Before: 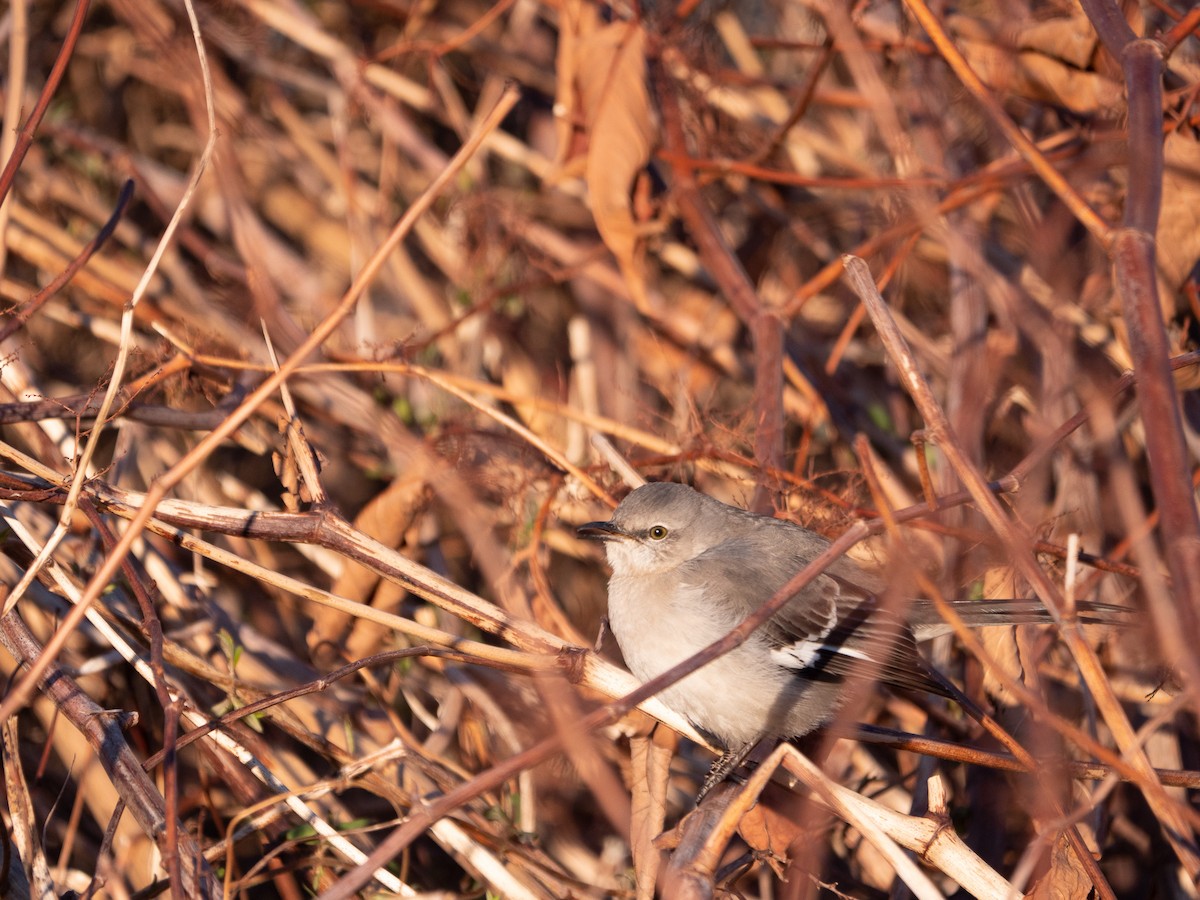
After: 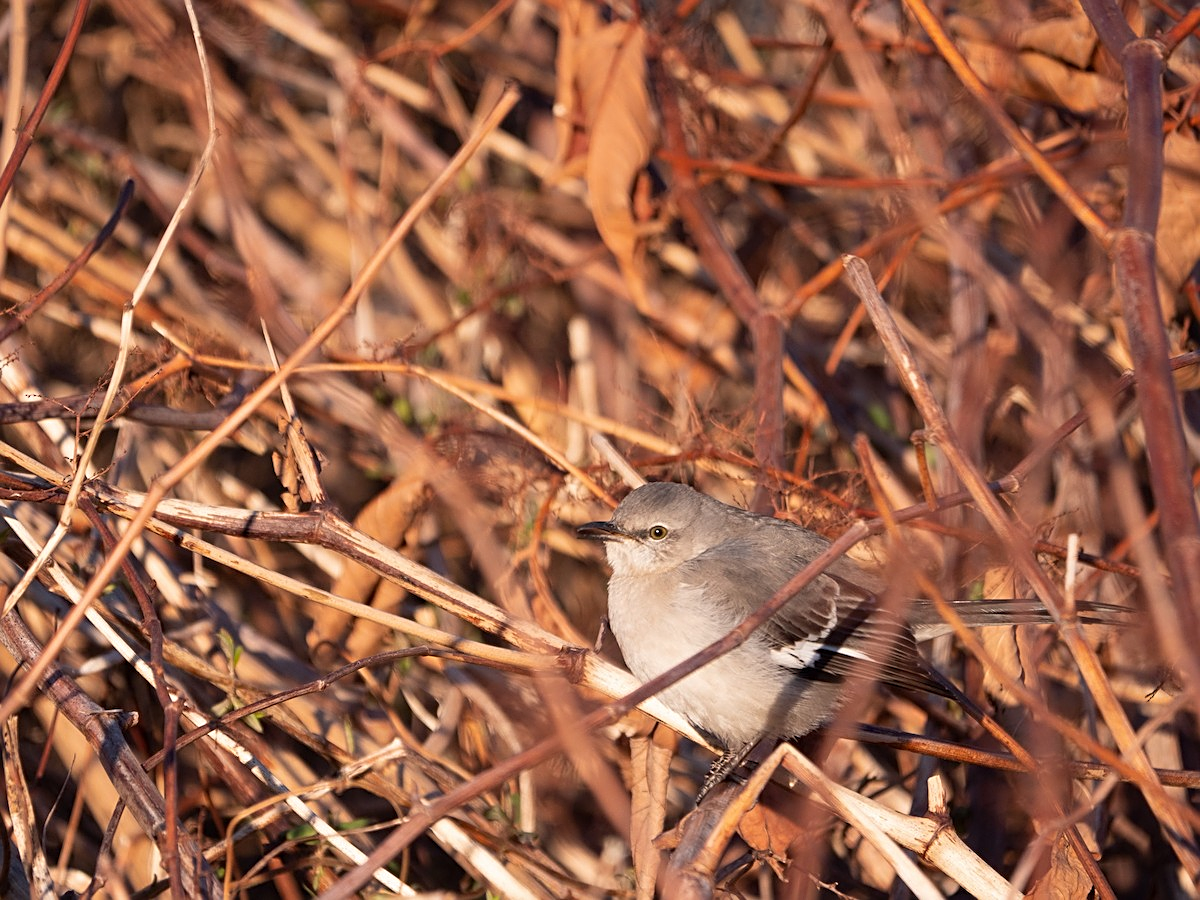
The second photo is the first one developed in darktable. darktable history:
sharpen: on, module defaults
vibrance: vibrance 20%
